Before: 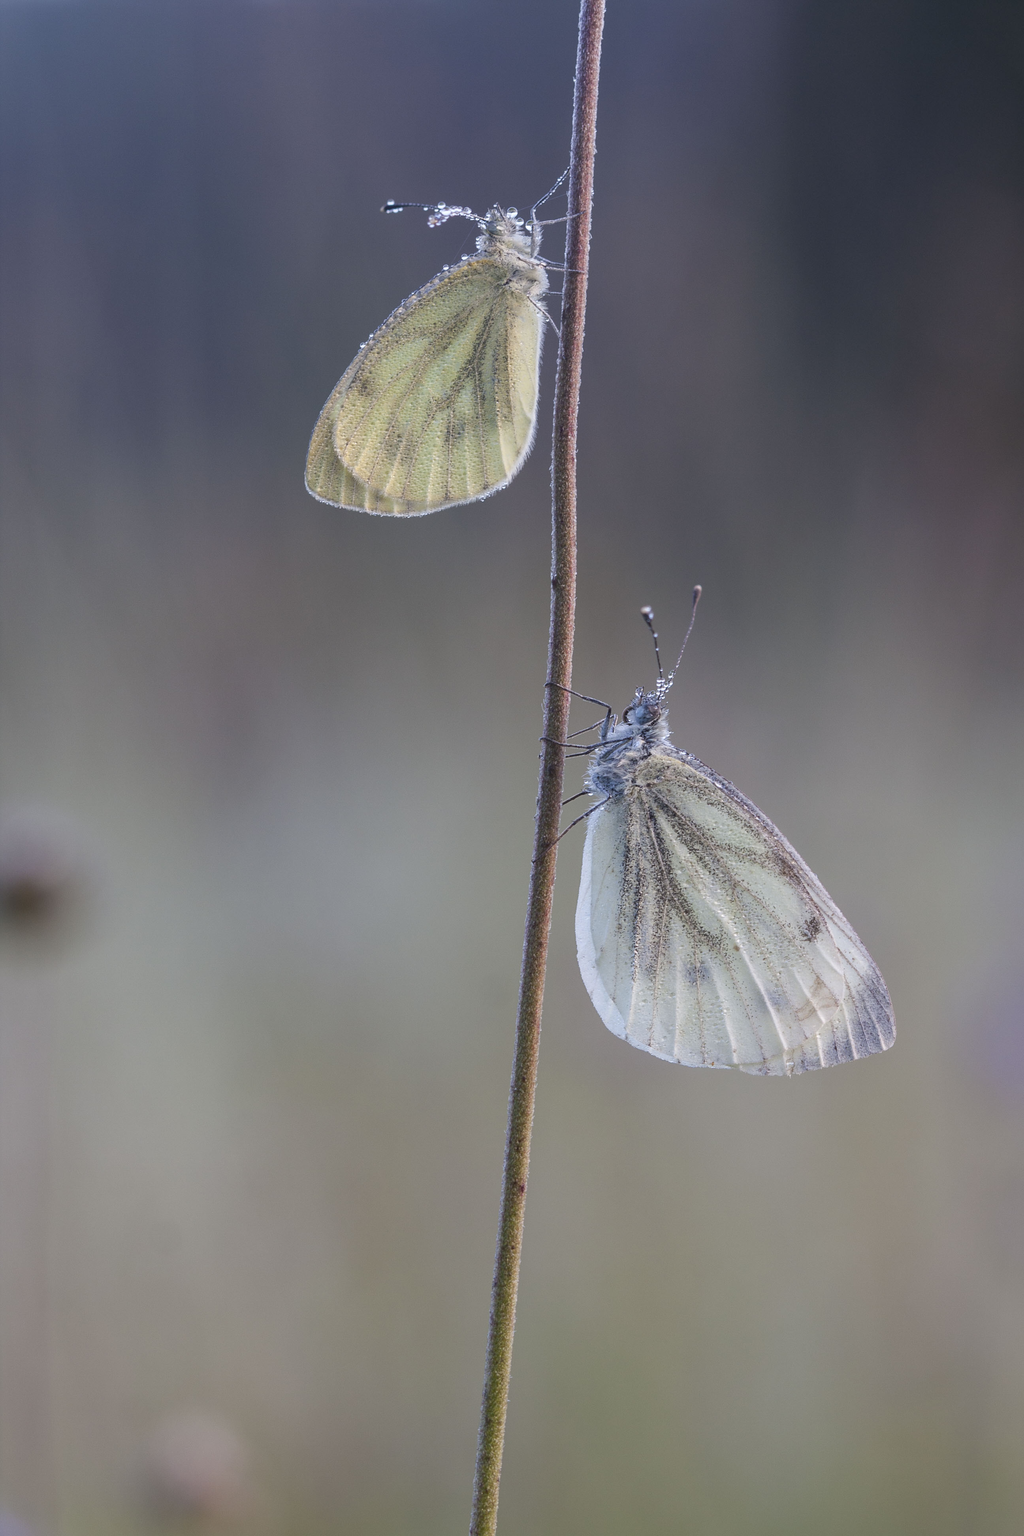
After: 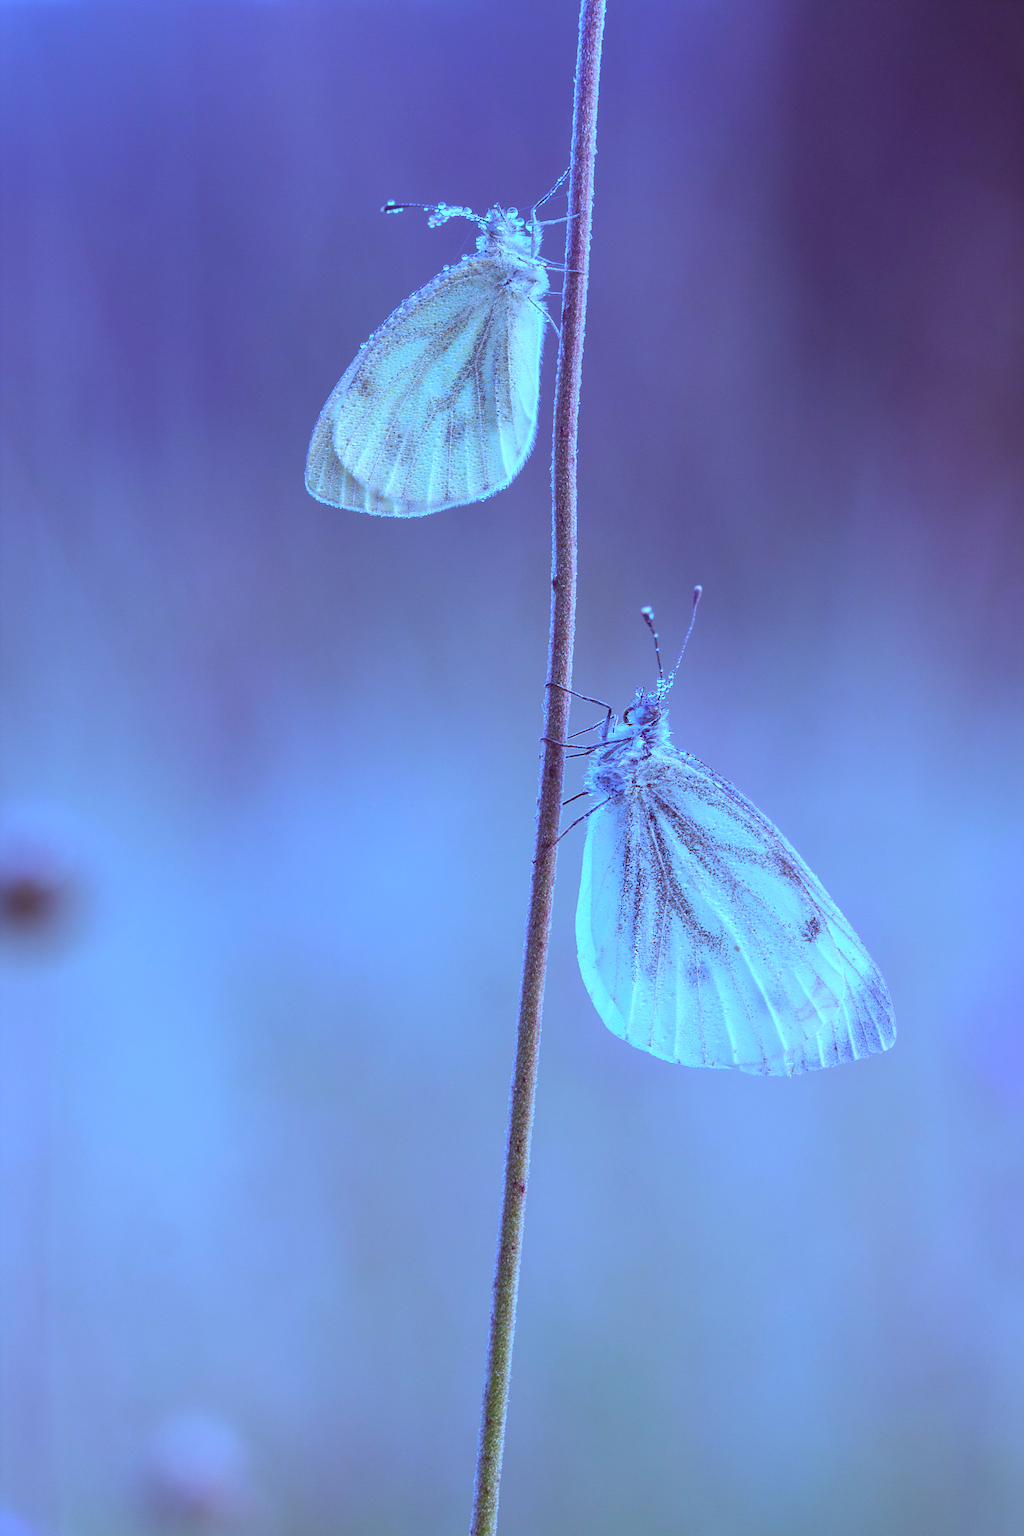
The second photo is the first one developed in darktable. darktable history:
exposure: black level correction 0.001, exposure 0.5 EV, compensate exposure bias true, compensate highlight preservation false
white balance: red 0.766, blue 1.537
color correction: highlights a* -7.23, highlights b* -0.161, shadows a* 20.08, shadows b* 11.73
